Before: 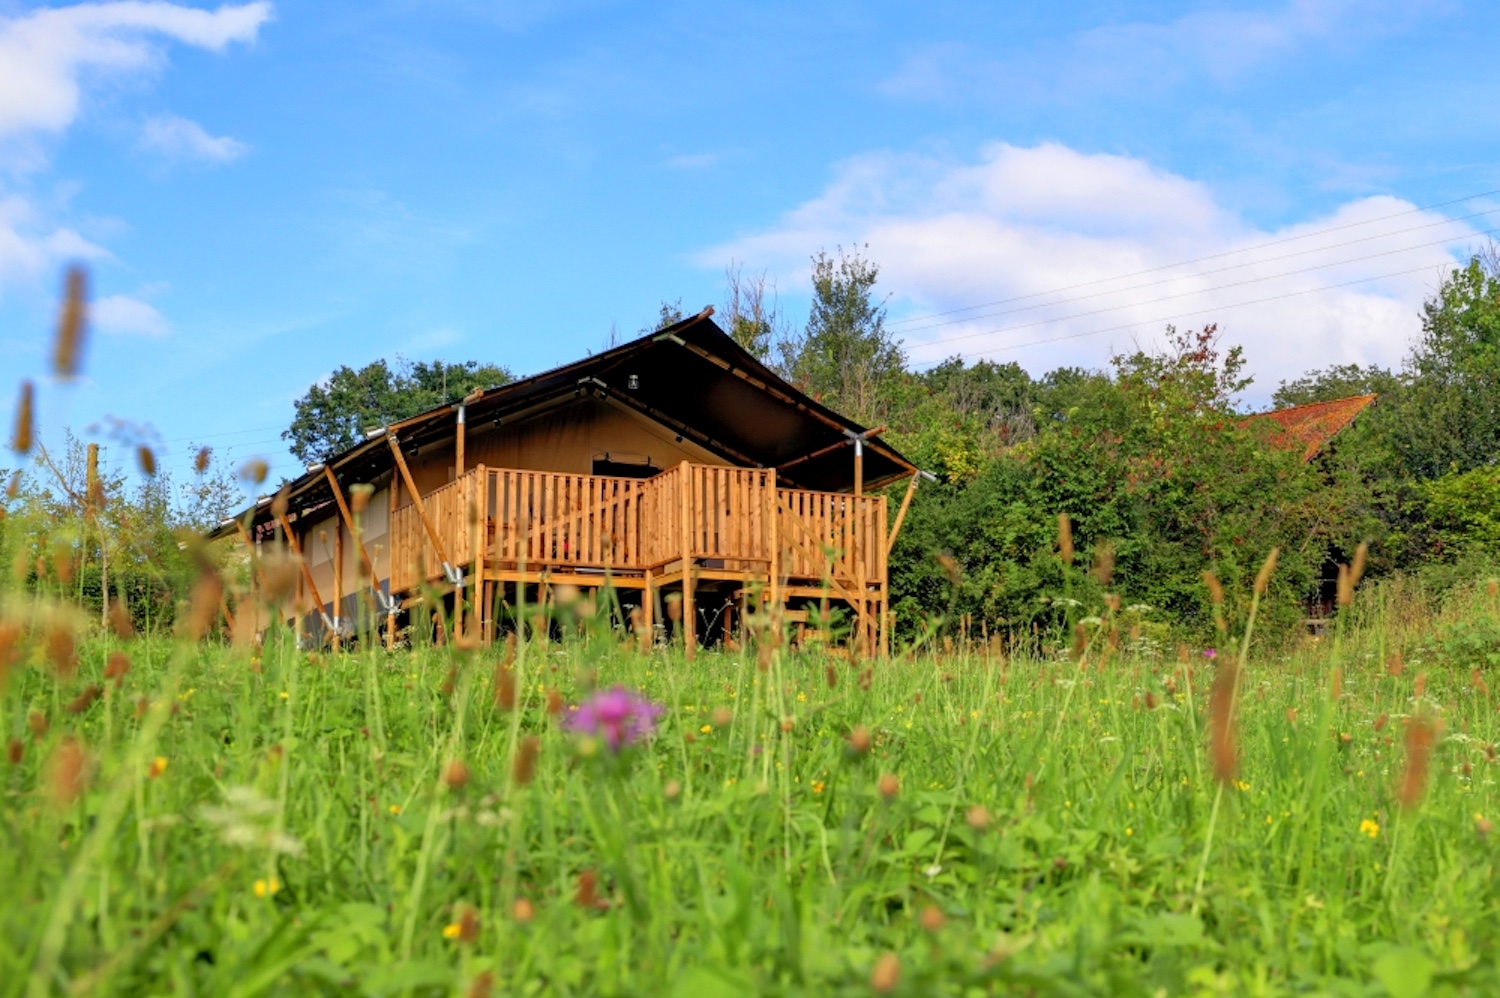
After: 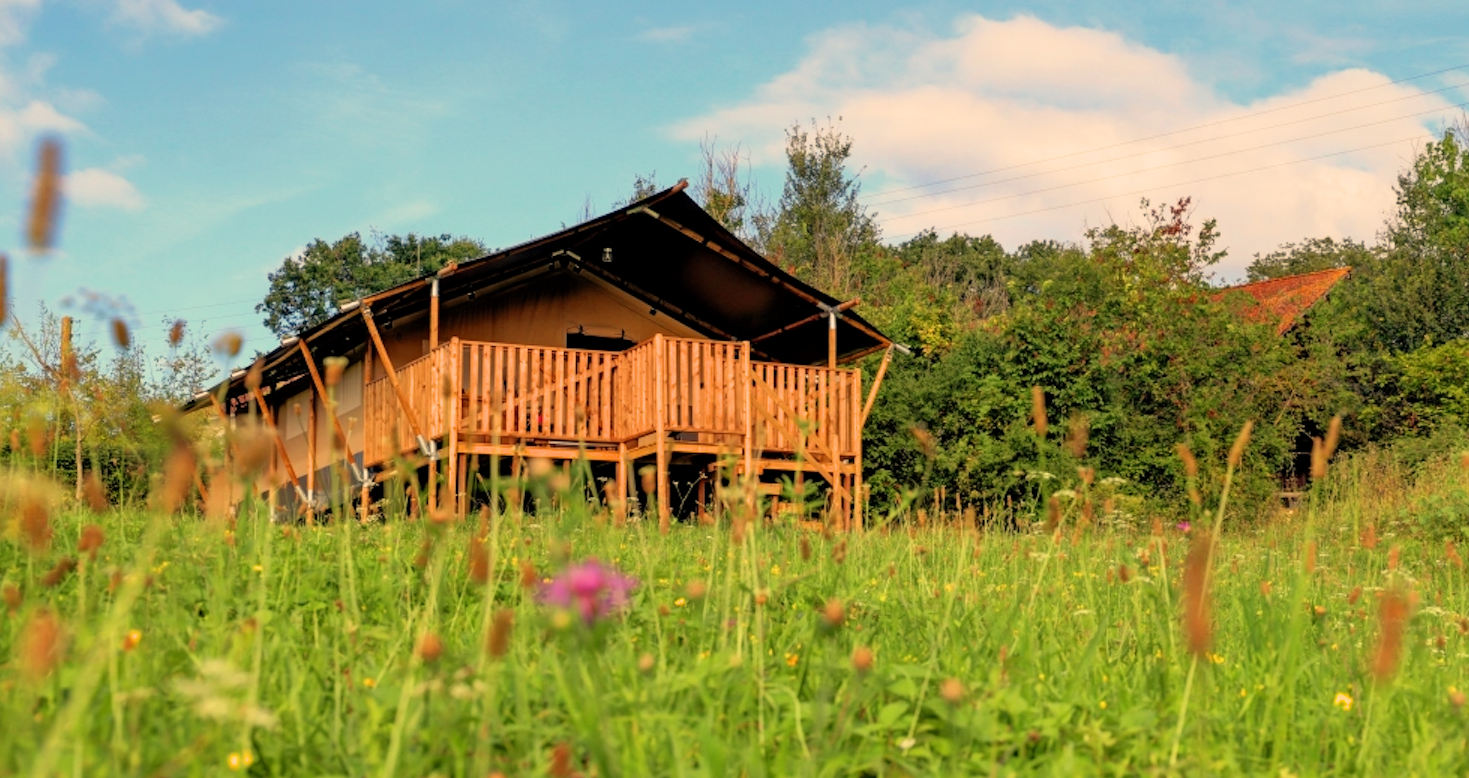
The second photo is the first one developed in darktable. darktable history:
crop and rotate: left 1.814%, top 12.818%, right 0.25%, bottom 9.225%
exposure: compensate highlight preservation false
white balance: red 1.138, green 0.996, blue 0.812
filmic rgb: black relative exposure -9.5 EV, white relative exposure 3.02 EV, hardness 6.12
